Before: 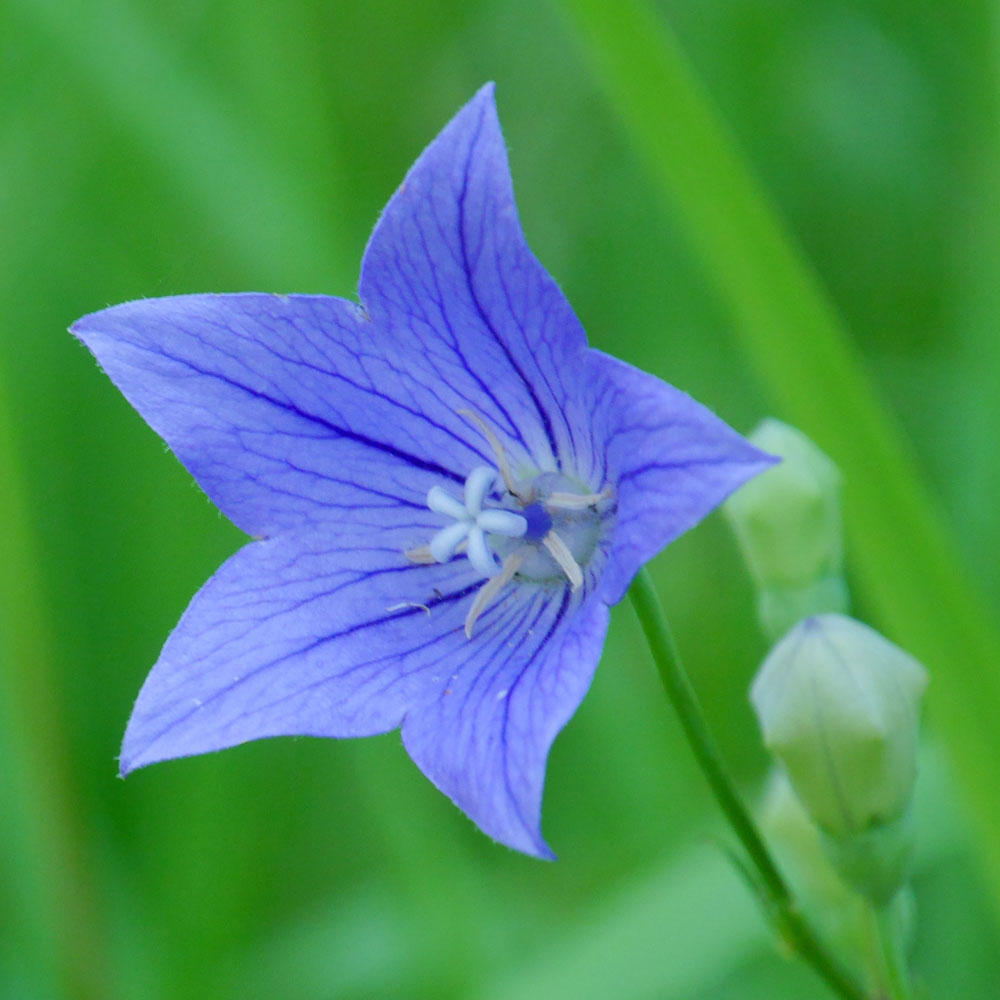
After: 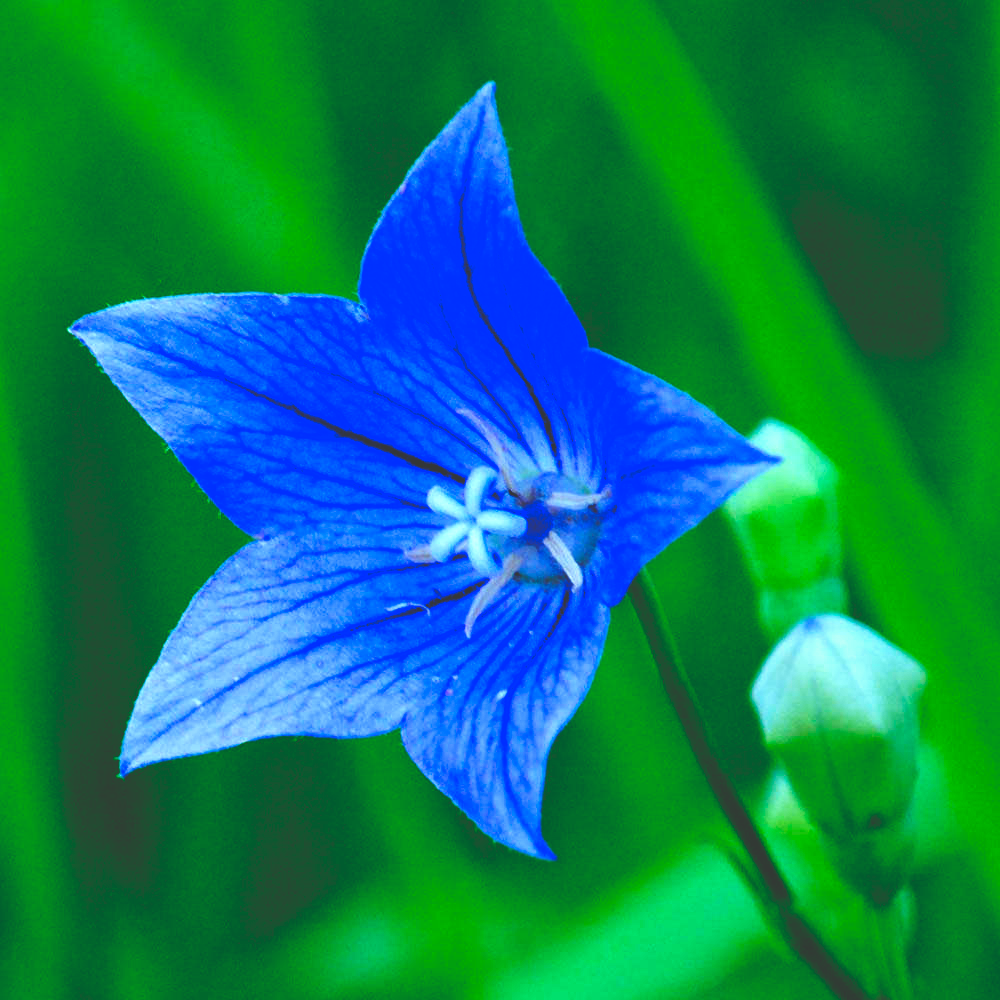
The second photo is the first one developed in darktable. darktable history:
white balance: red 0.967, blue 1.119, emerald 0.756
color balance rgb: shadows lift › luminance -21.66%, shadows lift › chroma 6.57%, shadows lift › hue 270°, power › chroma 0.68%, power › hue 60°, highlights gain › luminance 6.08%, highlights gain › chroma 1.33%, highlights gain › hue 90°, global offset › luminance -0.87%, perceptual saturation grading › global saturation 26.86%, perceptual saturation grading › highlights -28.39%, perceptual saturation grading › mid-tones 15.22%, perceptual saturation grading › shadows 33.98%, perceptual brilliance grading › highlights 10%, perceptual brilliance grading › mid-tones 5%
color correction: highlights a* -8, highlights b* 3.1
base curve: curves: ch0 [(0, 0.036) (0.083, 0.04) (0.804, 1)], preserve colors none
